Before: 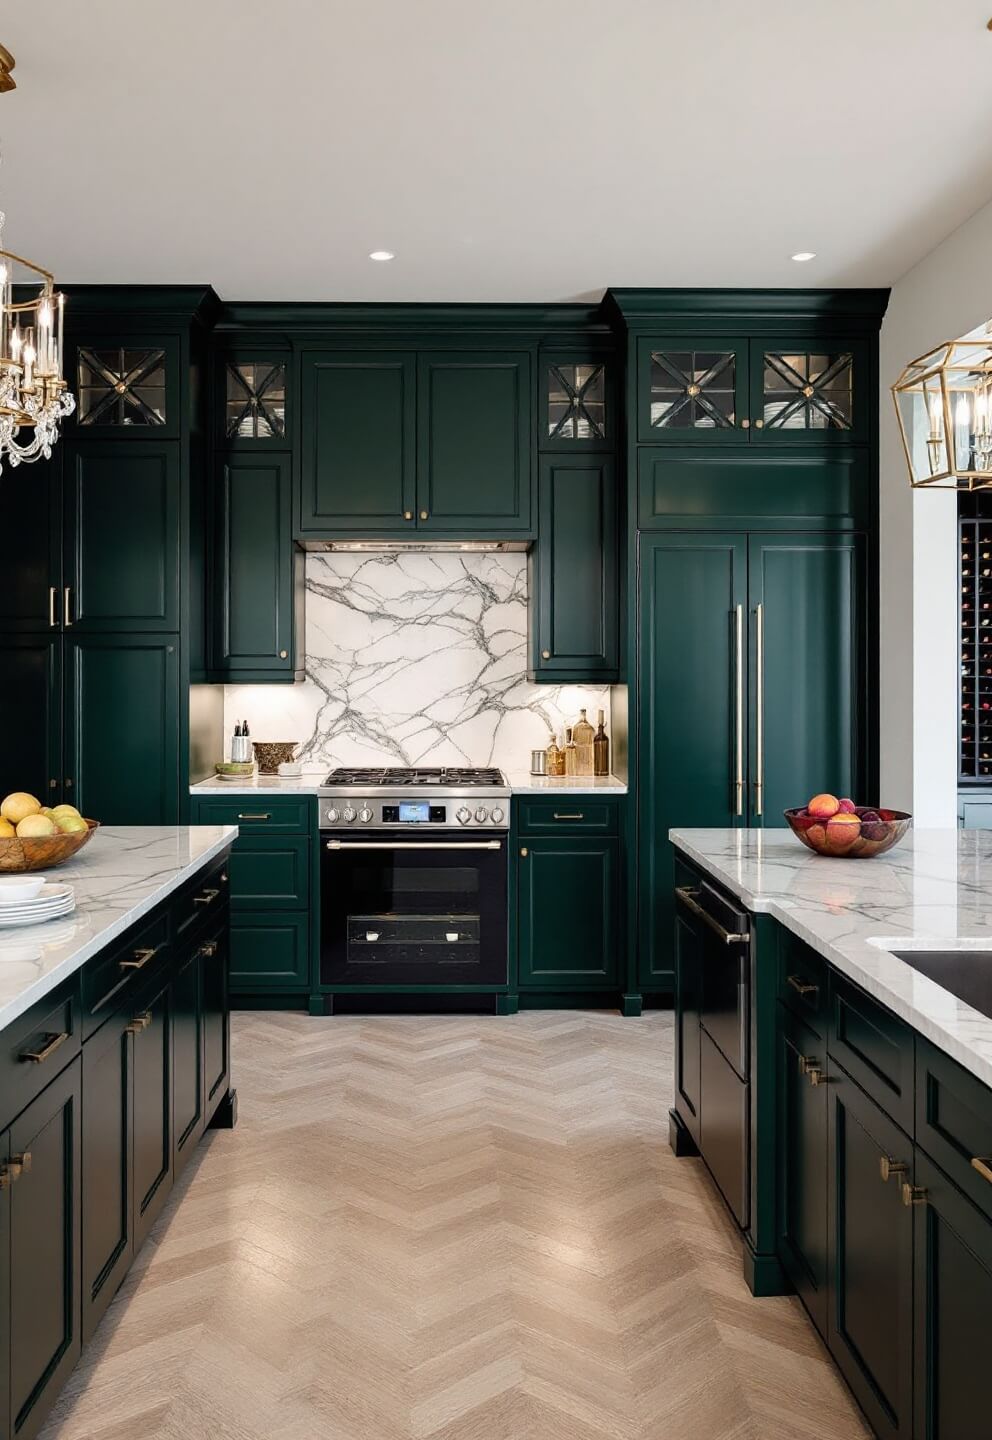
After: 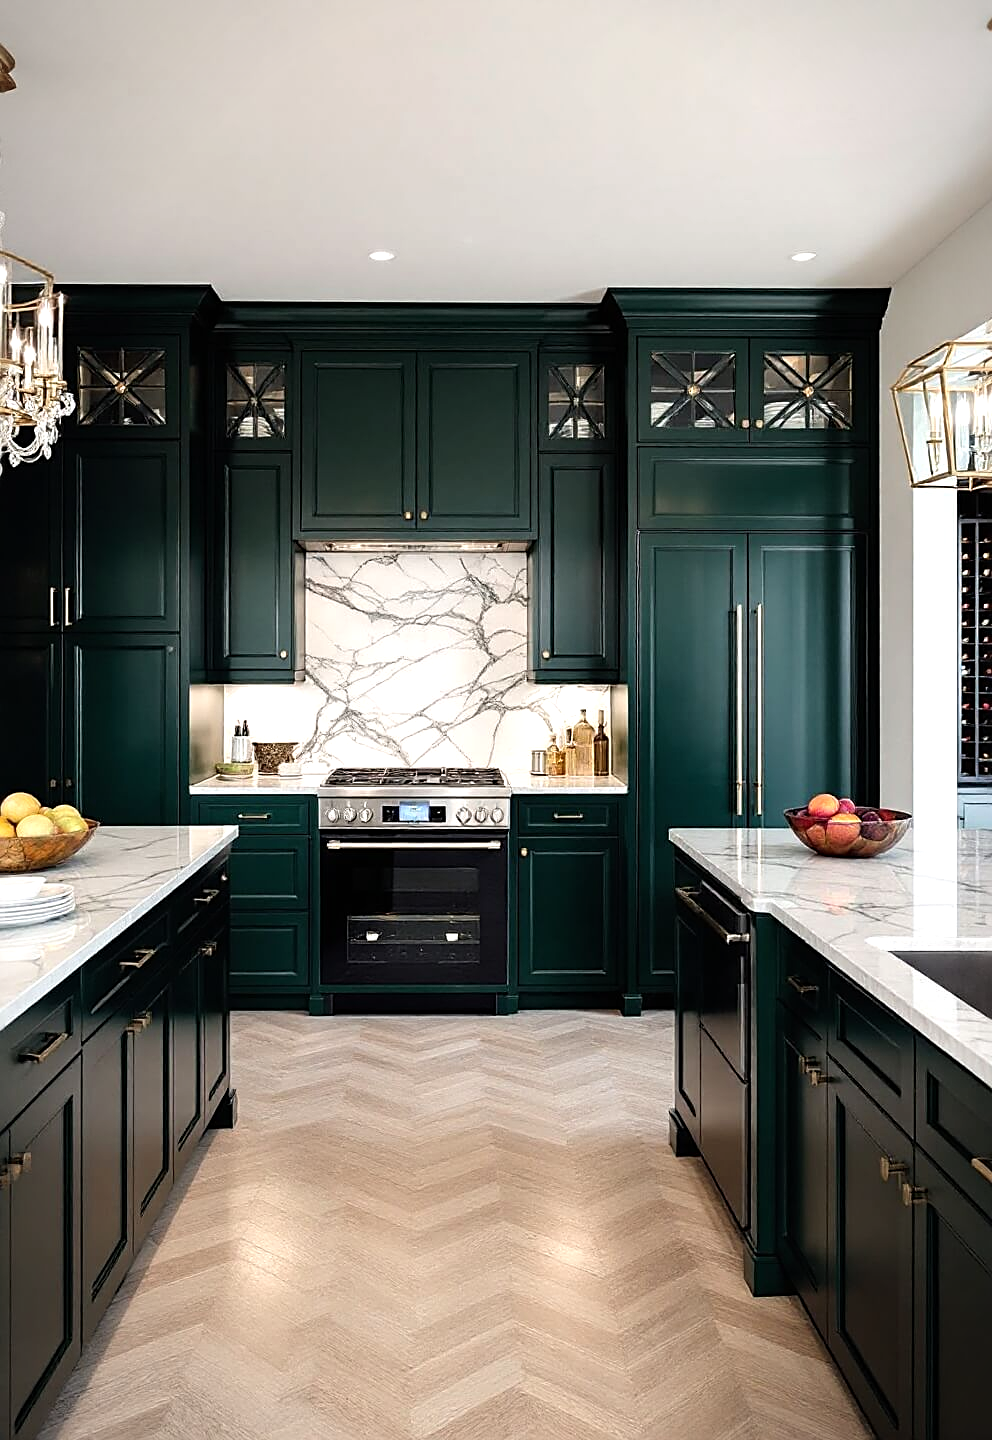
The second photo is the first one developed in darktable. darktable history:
vignetting: fall-off start 99.65%, fall-off radius 65.18%, brightness -0.478, automatic ratio true
sharpen: on, module defaults
tone equalizer: -8 EV -0.443 EV, -7 EV -0.416 EV, -6 EV -0.344 EV, -5 EV -0.222 EV, -3 EV 0.205 EV, -2 EV 0.337 EV, -1 EV 0.374 EV, +0 EV 0.412 EV
